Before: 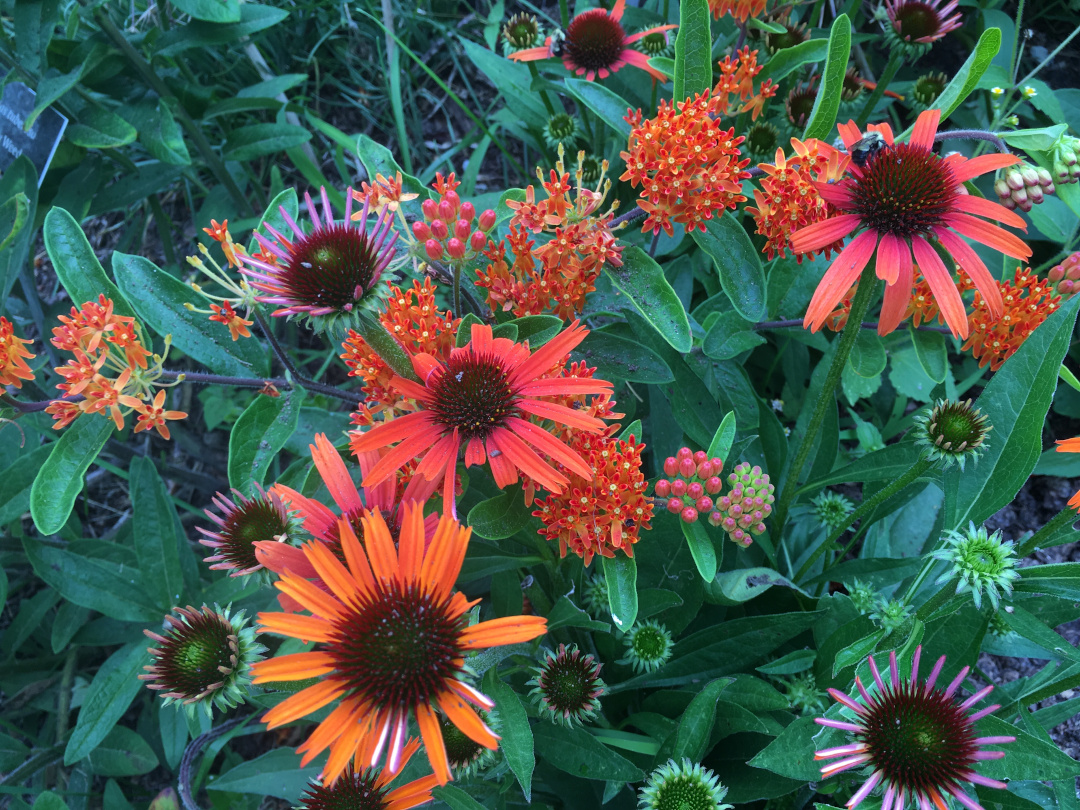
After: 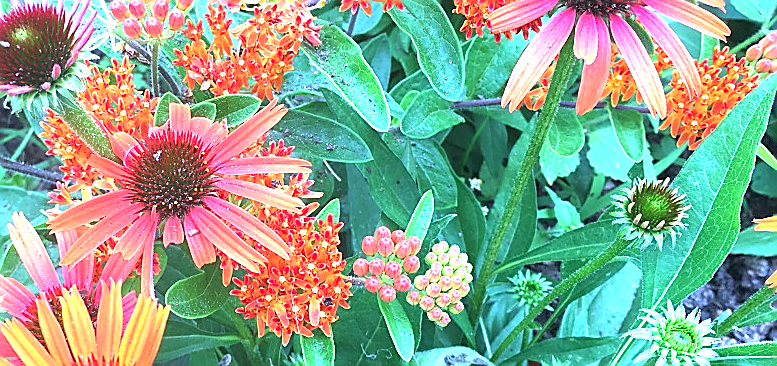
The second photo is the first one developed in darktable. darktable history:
sharpen: radius 1.356, amount 1.265, threshold 0.781
crop and rotate: left 28.012%, top 27.307%, bottom 27.484%
exposure: black level correction 0, exposure 2.106 EV, compensate highlight preservation false
